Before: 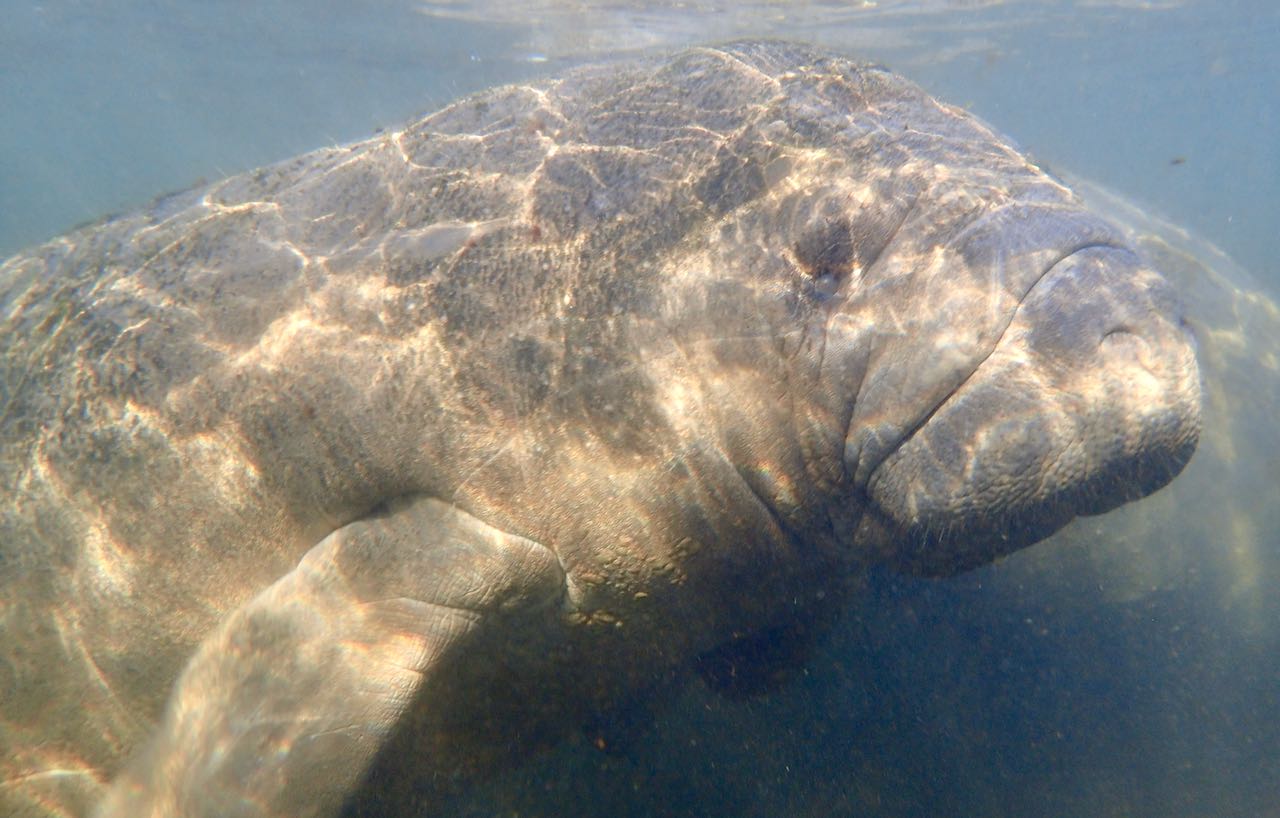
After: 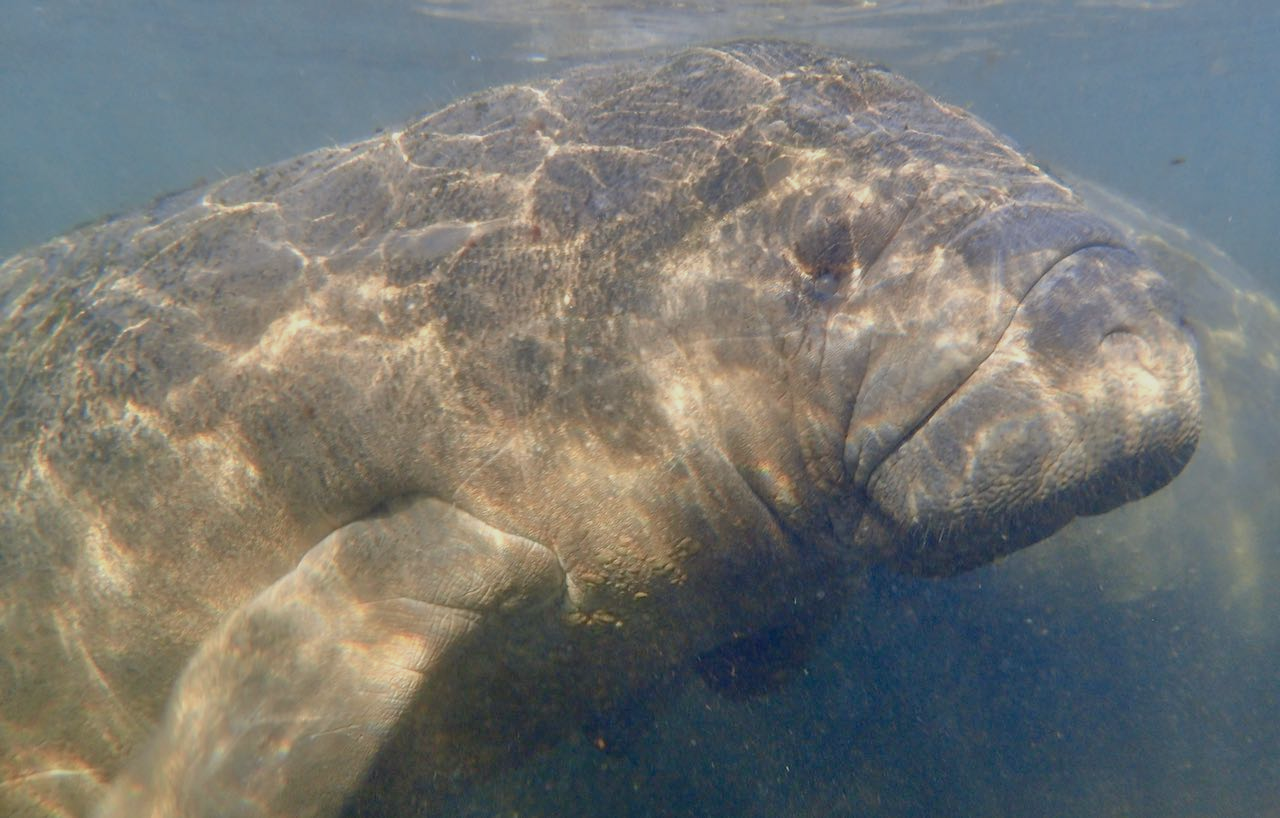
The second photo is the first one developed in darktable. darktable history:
tone equalizer: -8 EV 0.25 EV, -7 EV 0.417 EV, -6 EV 0.417 EV, -5 EV 0.25 EV, -3 EV -0.25 EV, -2 EV -0.417 EV, -1 EV -0.417 EV, +0 EV -0.25 EV, edges refinement/feathering 500, mask exposure compensation -1.57 EV, preserve details guided filter
shadows and highlights: shadows 24.5, highlights -78.15, soften with gaussian
